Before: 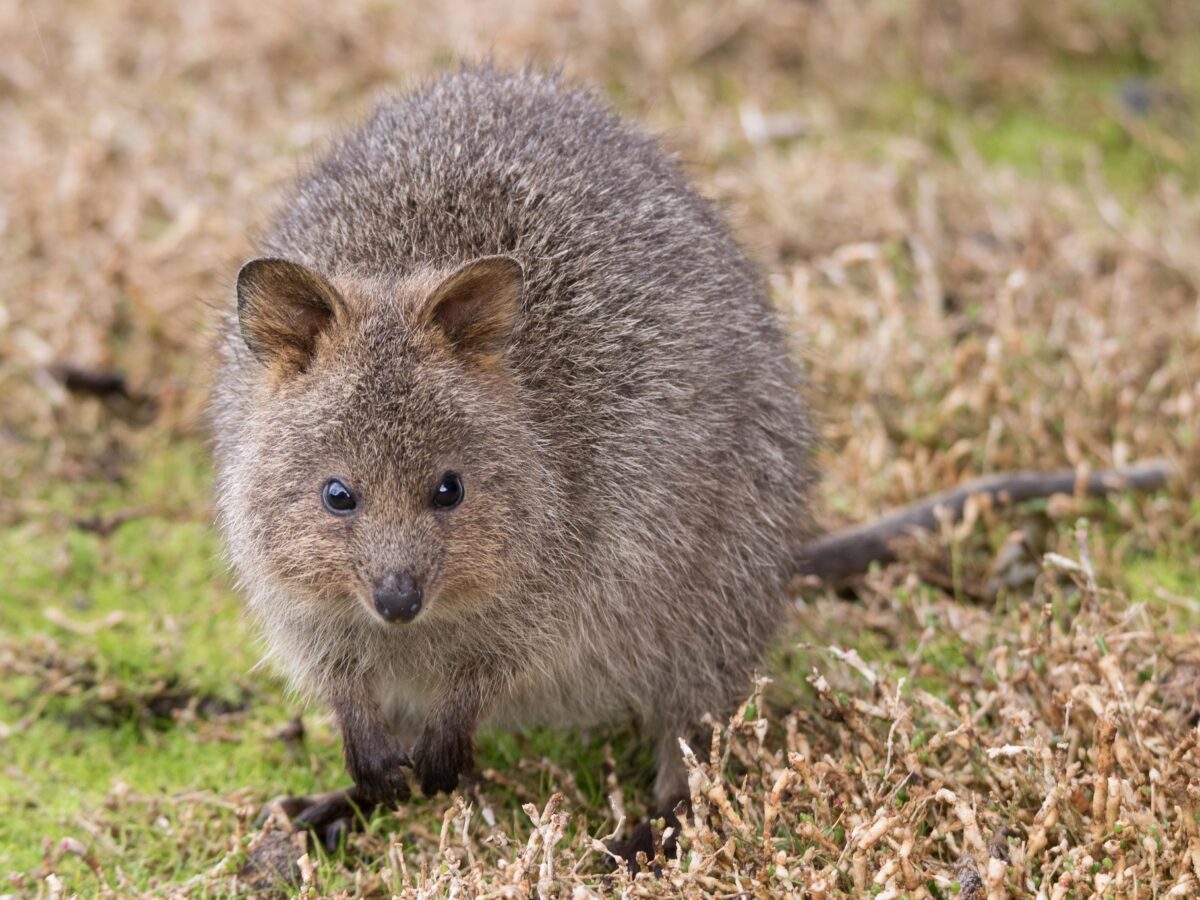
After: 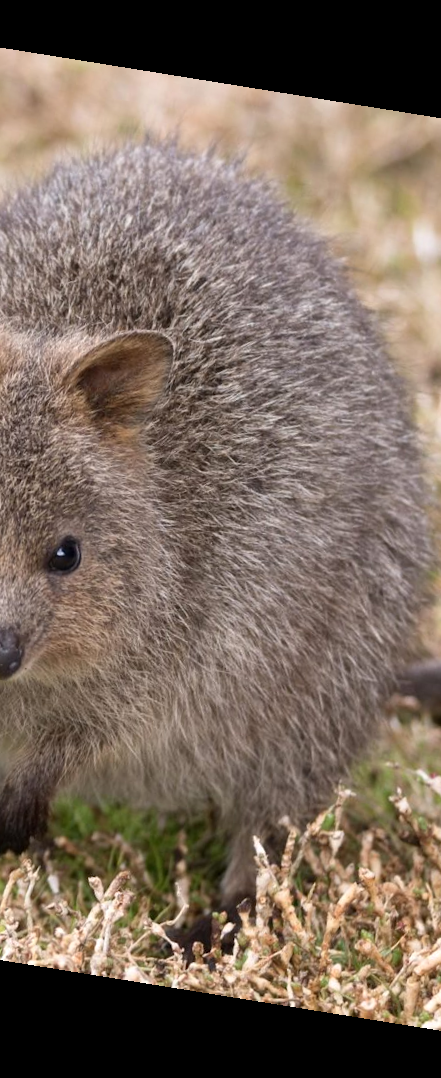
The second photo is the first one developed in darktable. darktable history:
shadows and highlights: shadows -12.5, white point adjustment 4, highlights 28.33
crop: left 33.36%, right 33.36%
rotate and perspective: rotation 9.12°, automatic cropping off
